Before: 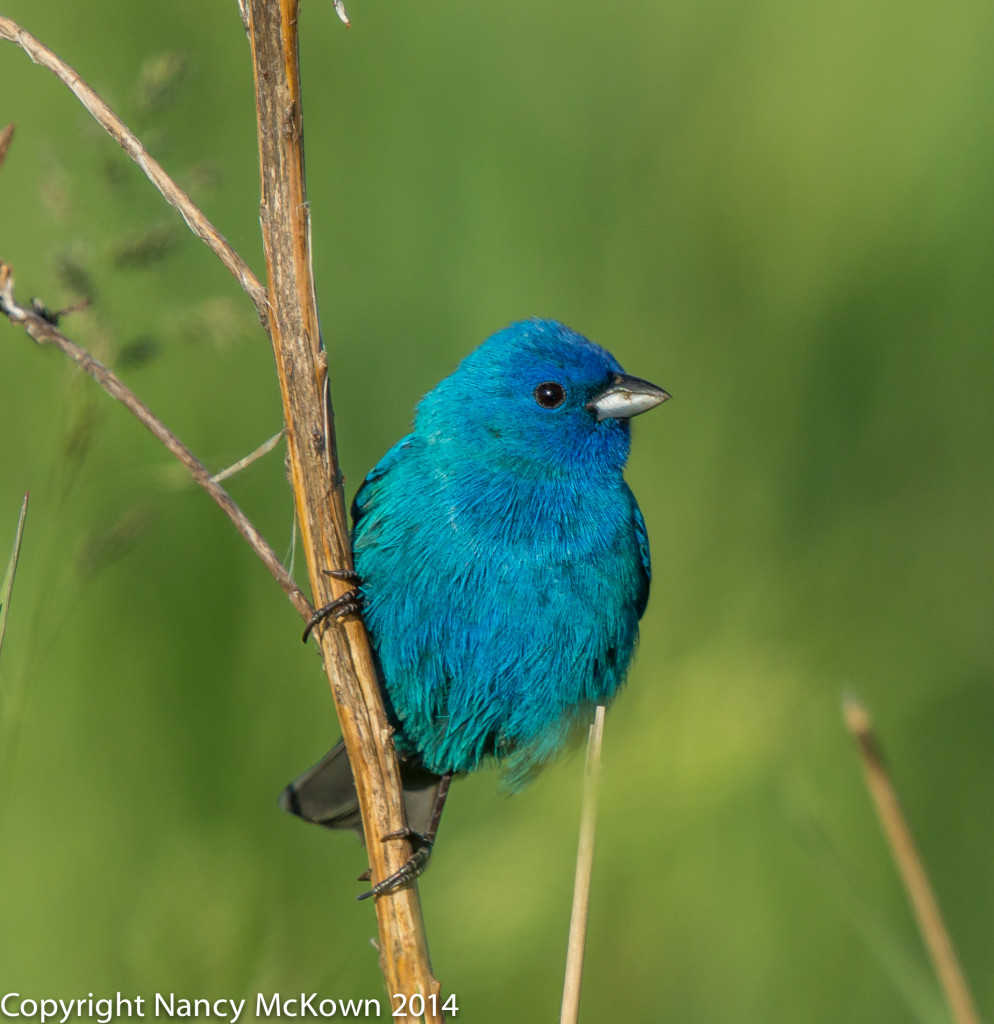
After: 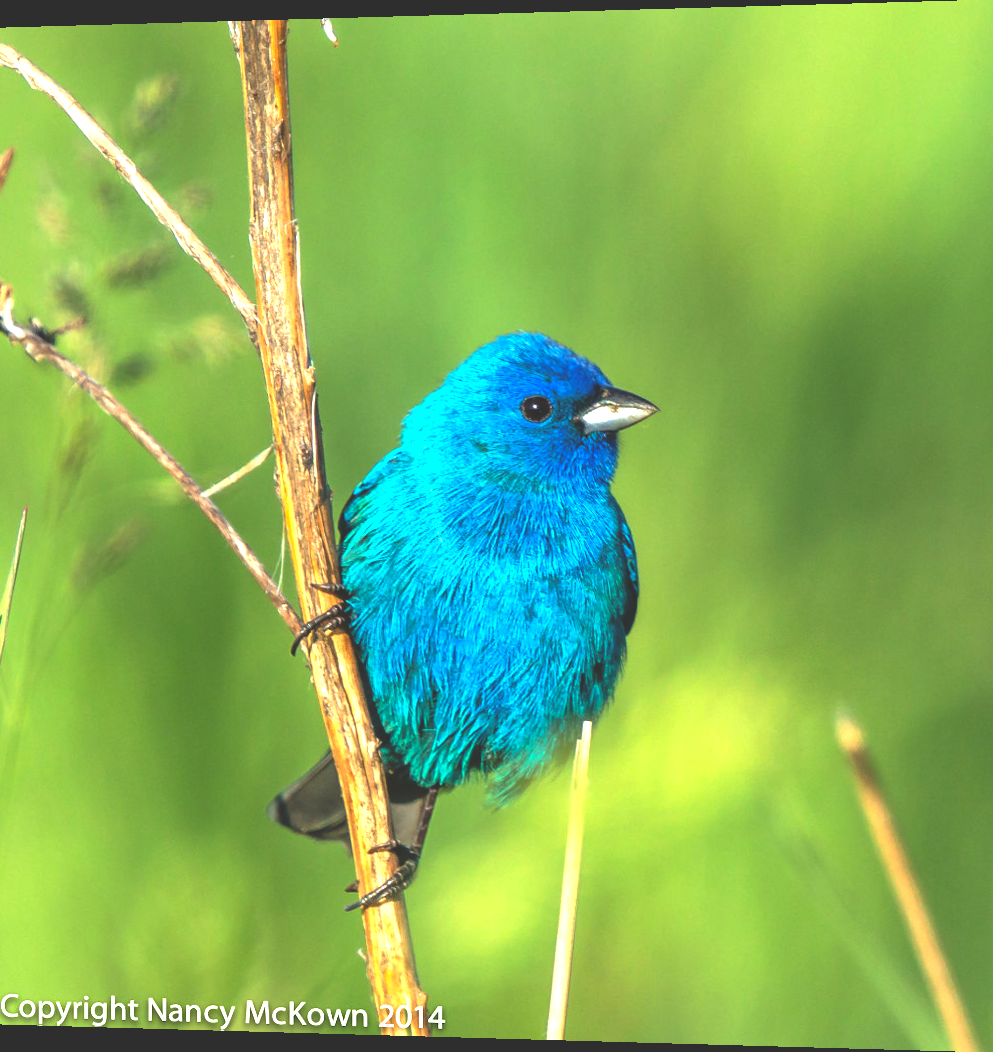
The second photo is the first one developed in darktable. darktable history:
rotate and perspective: lens shift (horizontal) -0.055, automatic cropping off
exposure: black level correction 0, exposure 1.45 EV, compensate exposure bias true, compensate highlight preservation false
rgb curve: curves: ch0 [(0, 0.186) (0.314, 0.284) (0.775, 0.708) (1, 1)], compensate middle gray true, preserve colors none
